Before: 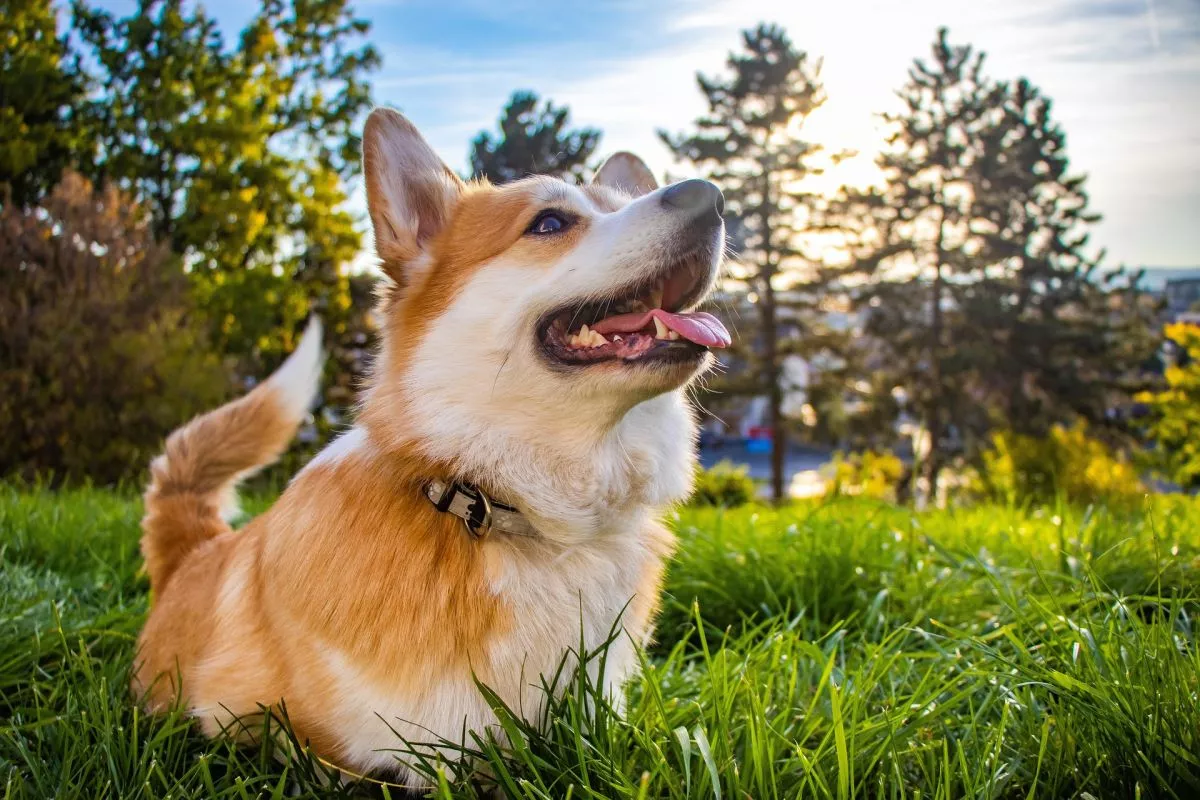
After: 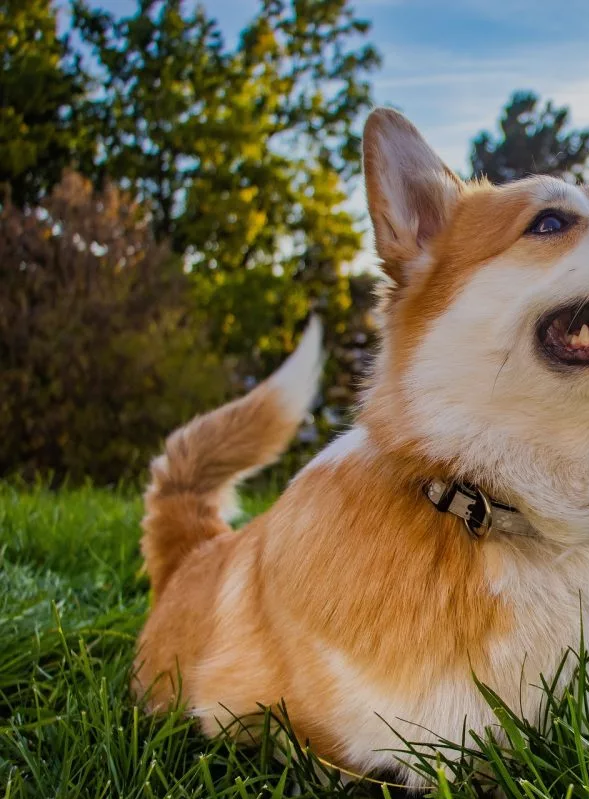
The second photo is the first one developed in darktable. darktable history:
graduated density: rotation 5.63°, offset 76.9
crop and rotate: left 0%, top 0%, right 50.845%
